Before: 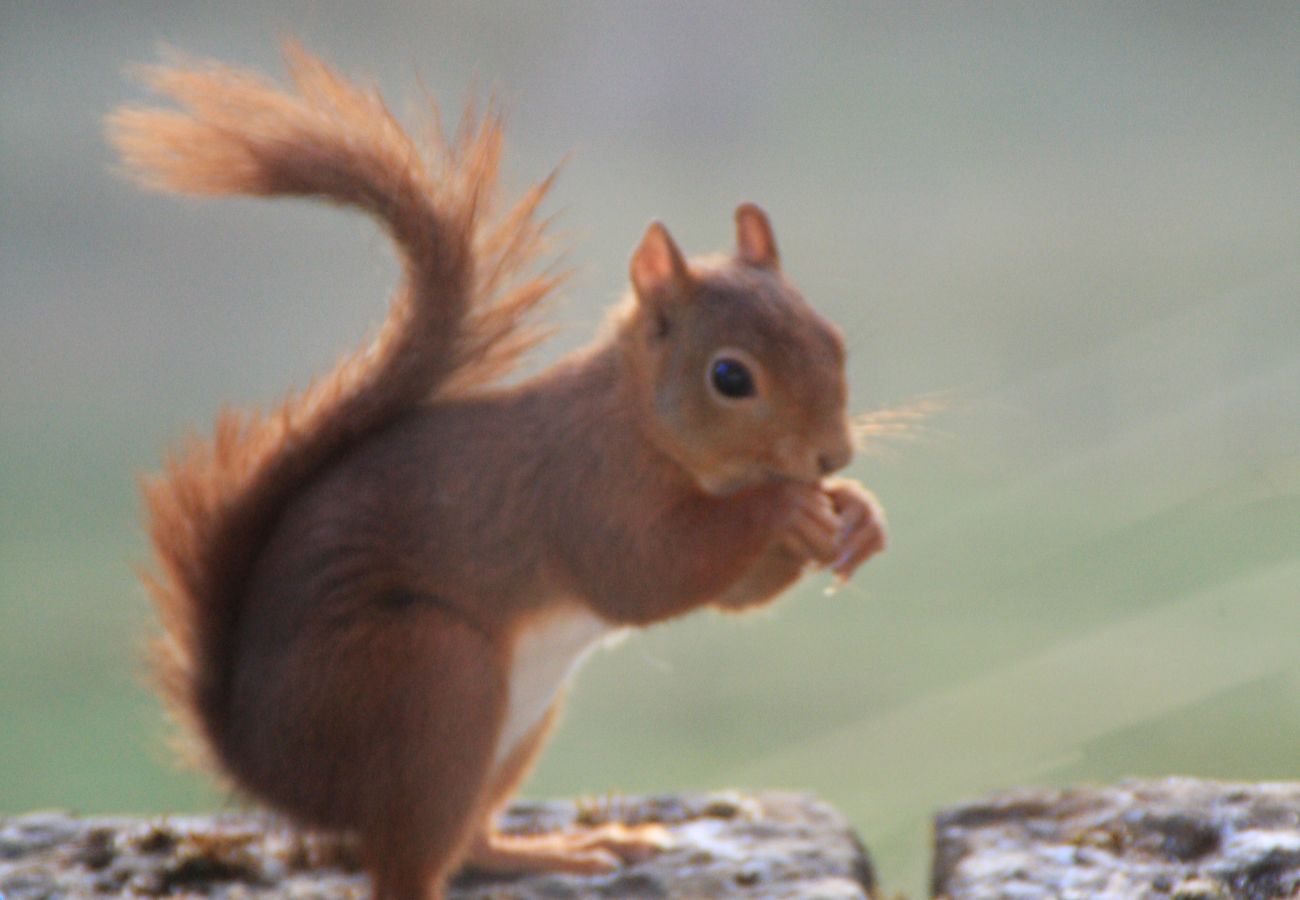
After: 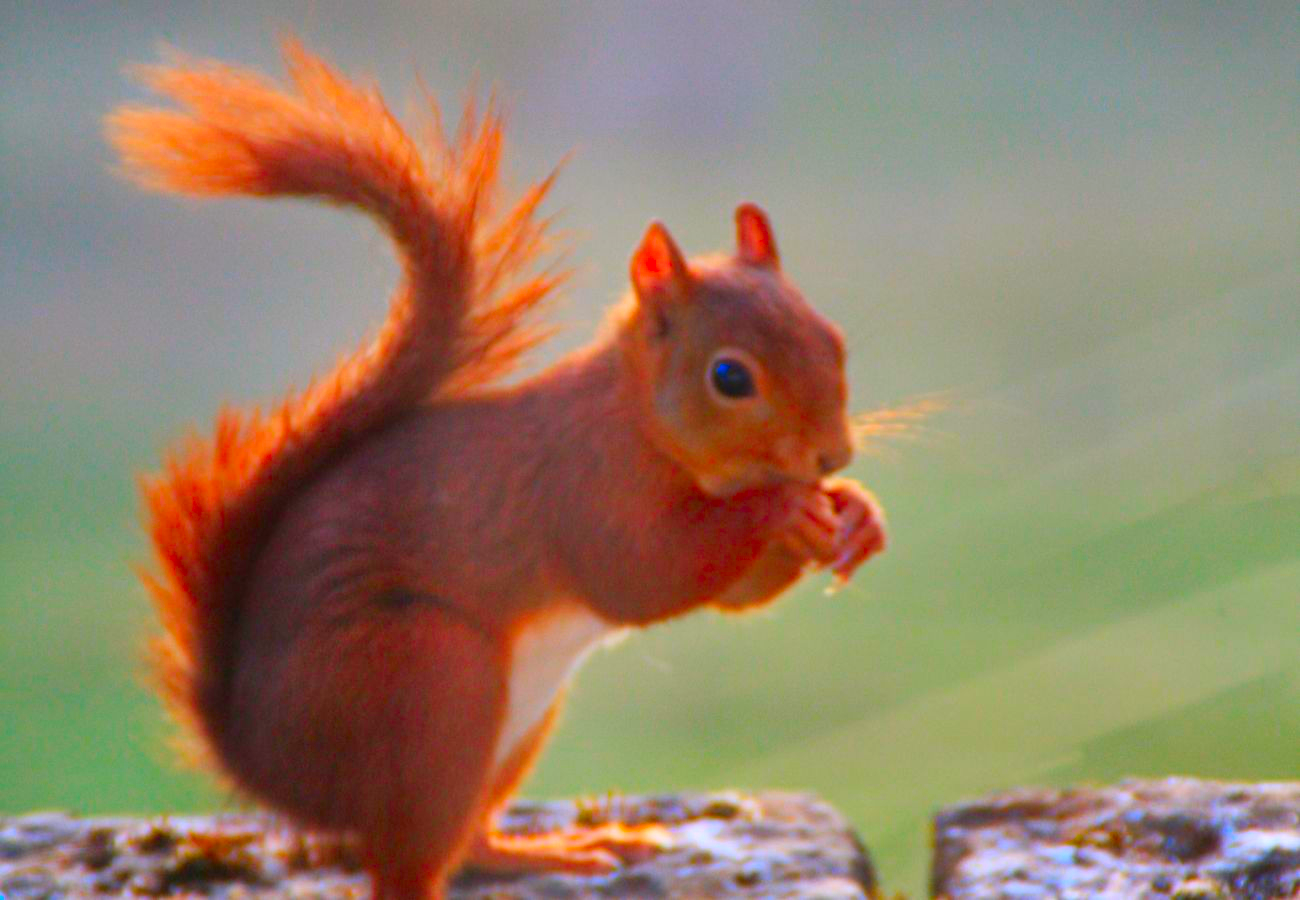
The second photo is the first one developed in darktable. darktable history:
shadows and highlights: shadows 58.72, soften with gaussian
color correction: highlights a* 1.58, highlights b* -1.88, saturation 2.51
base curve: preserve colors none
